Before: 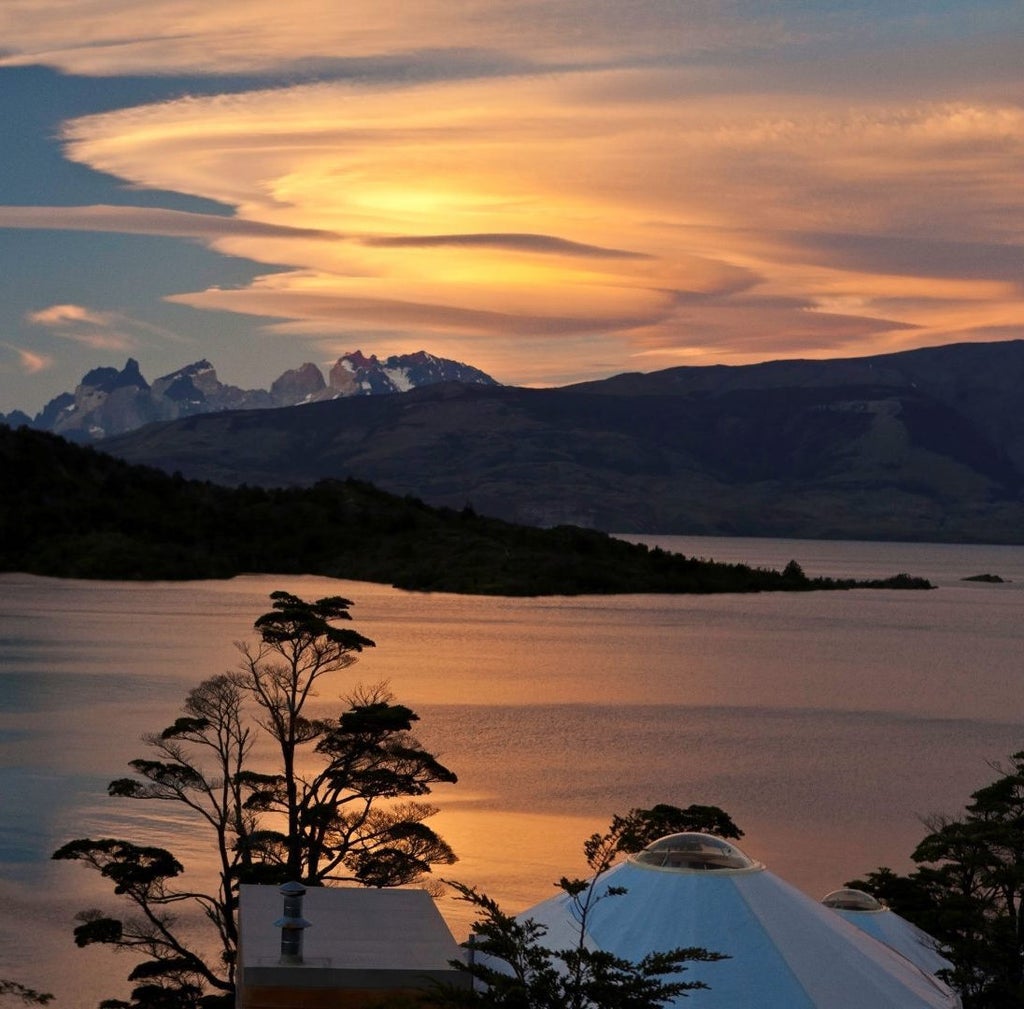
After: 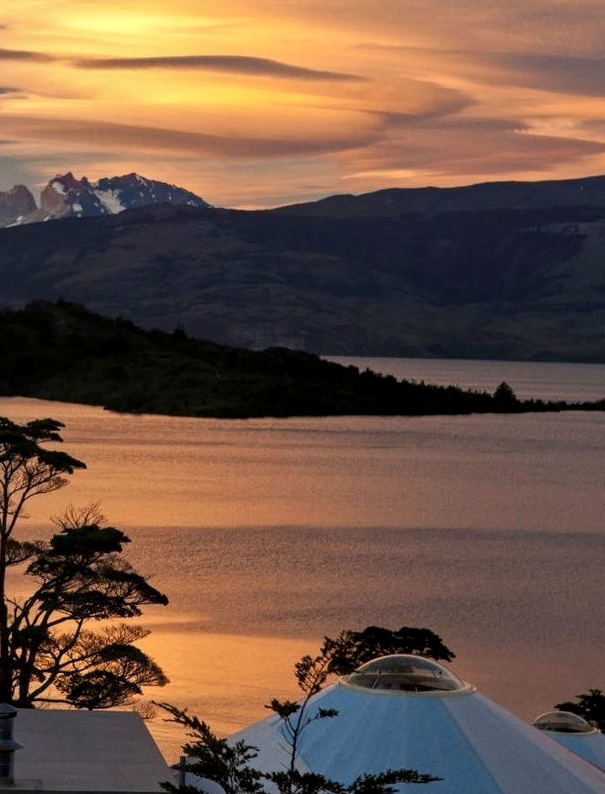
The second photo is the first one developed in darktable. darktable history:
local contrast: on, module defaults
crop and rotate: left 28.256%, top 17.734%, right 12.656%, bottom 3.573%
